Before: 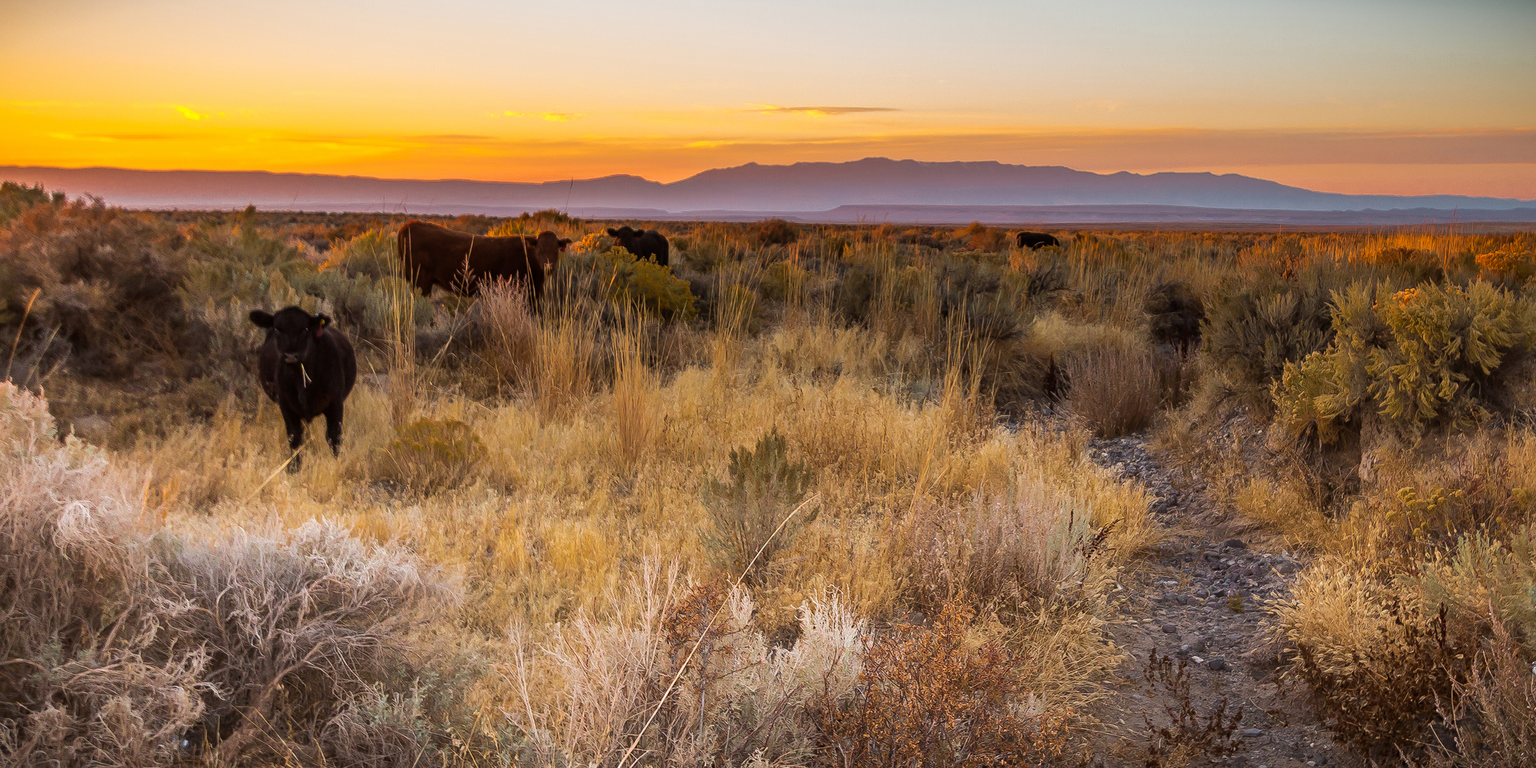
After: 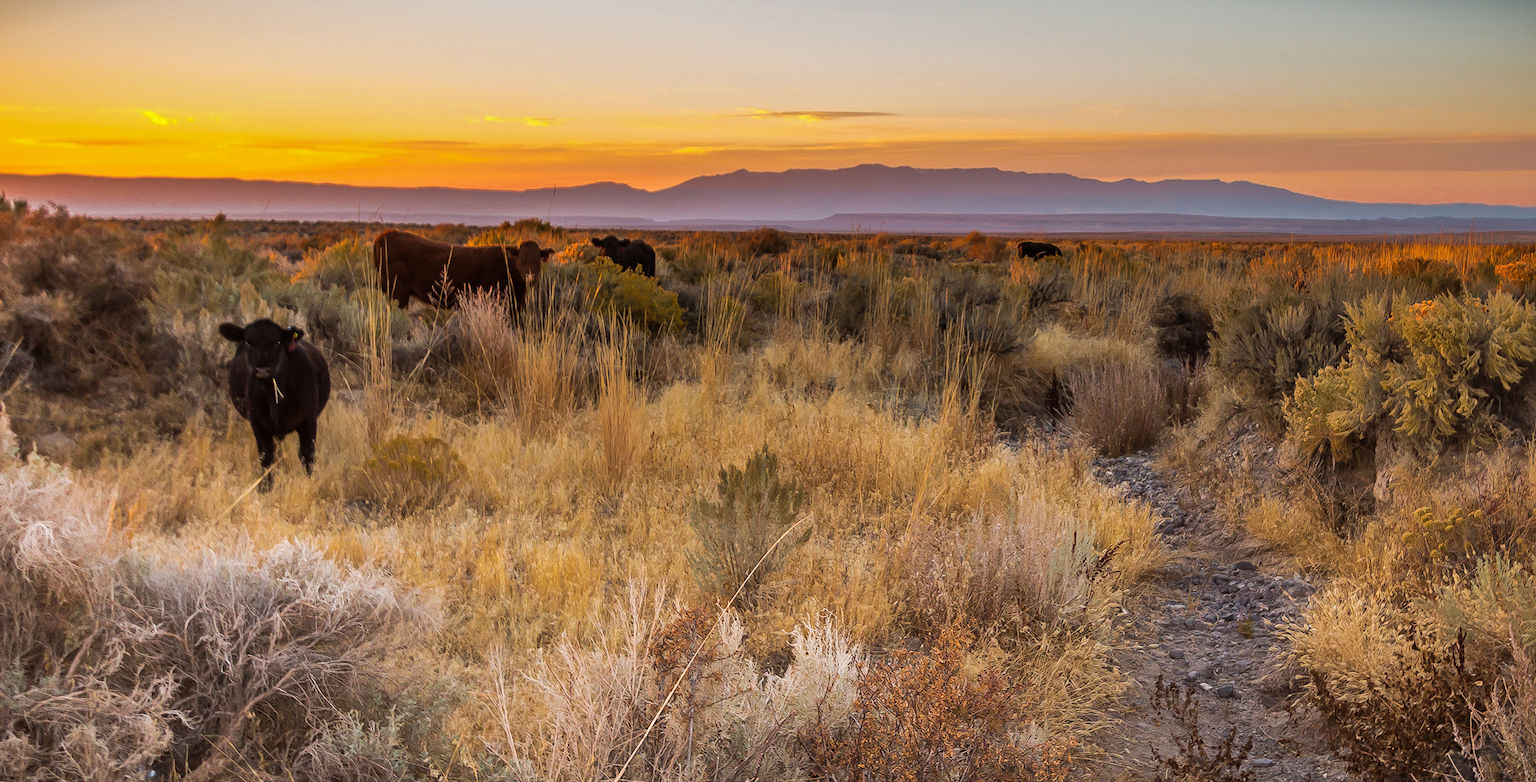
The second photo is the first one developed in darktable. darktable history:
shadows and highlights: shadows 58.6, shadows color adjustment 99.17%, highlights color adjustment 0.151%, soften with gaussian
crop and rotate: left 2.58%, right 1.326%, bottom 2.027%
